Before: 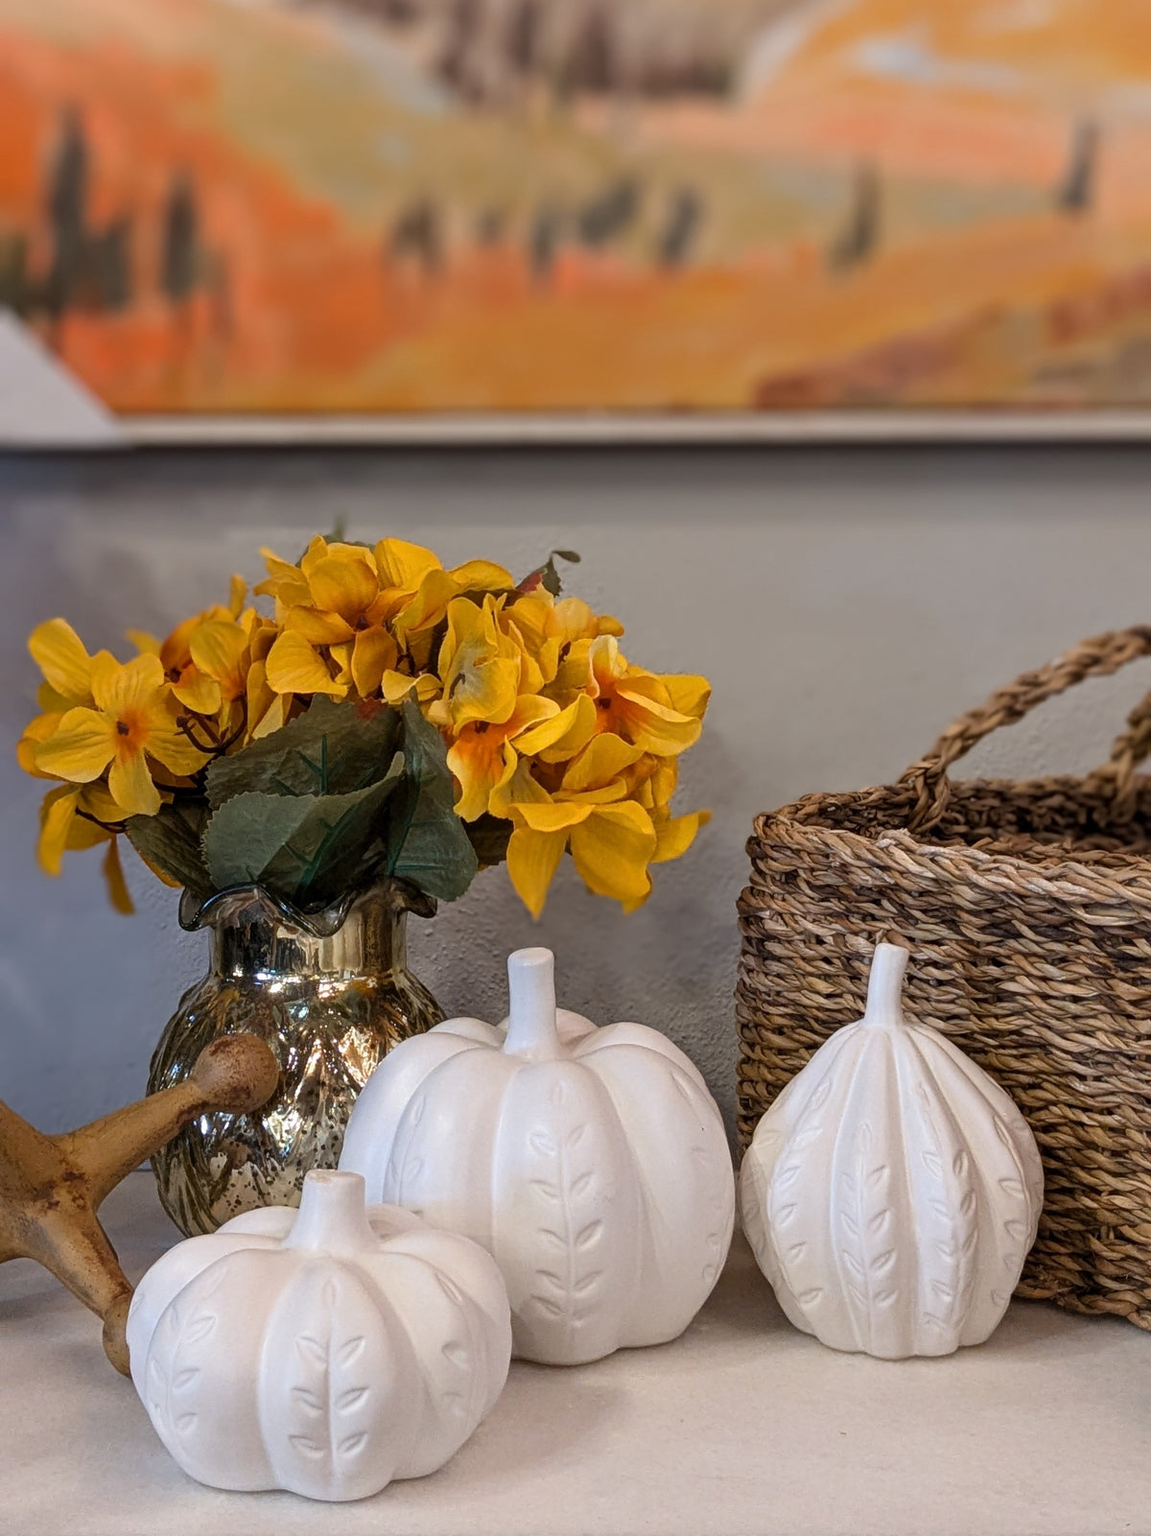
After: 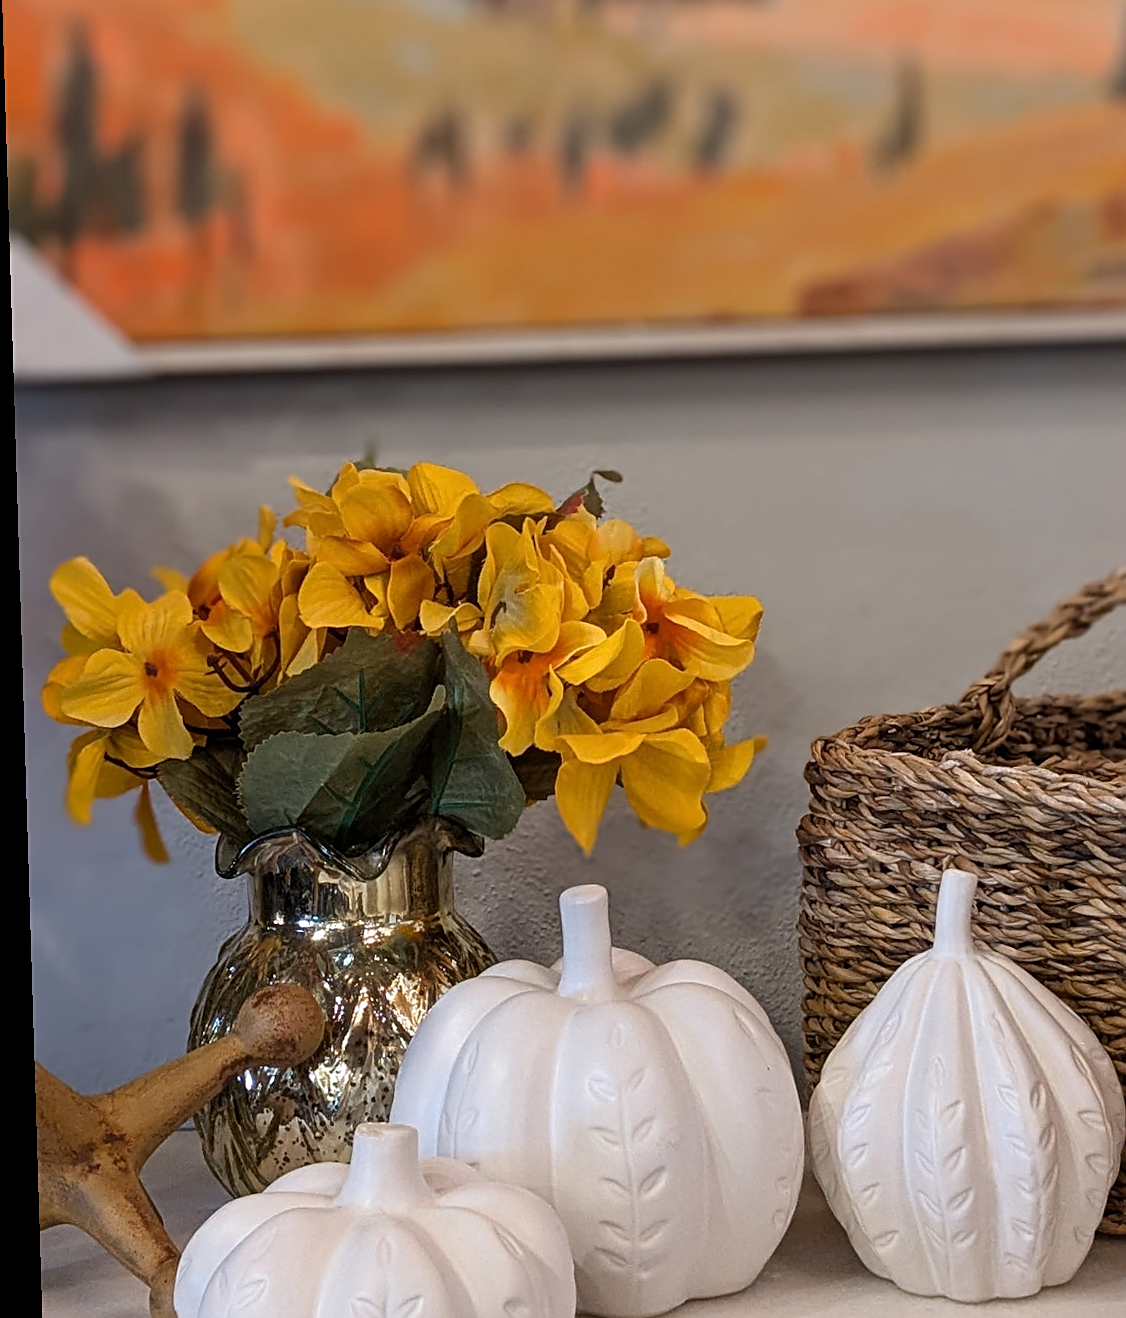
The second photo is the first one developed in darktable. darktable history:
rotate and perspective: rotation -1.75°, automatic cropping off
sharpen: on, module defaults
crop: top 7.49%, right 9.717%, bottom 11.943%
